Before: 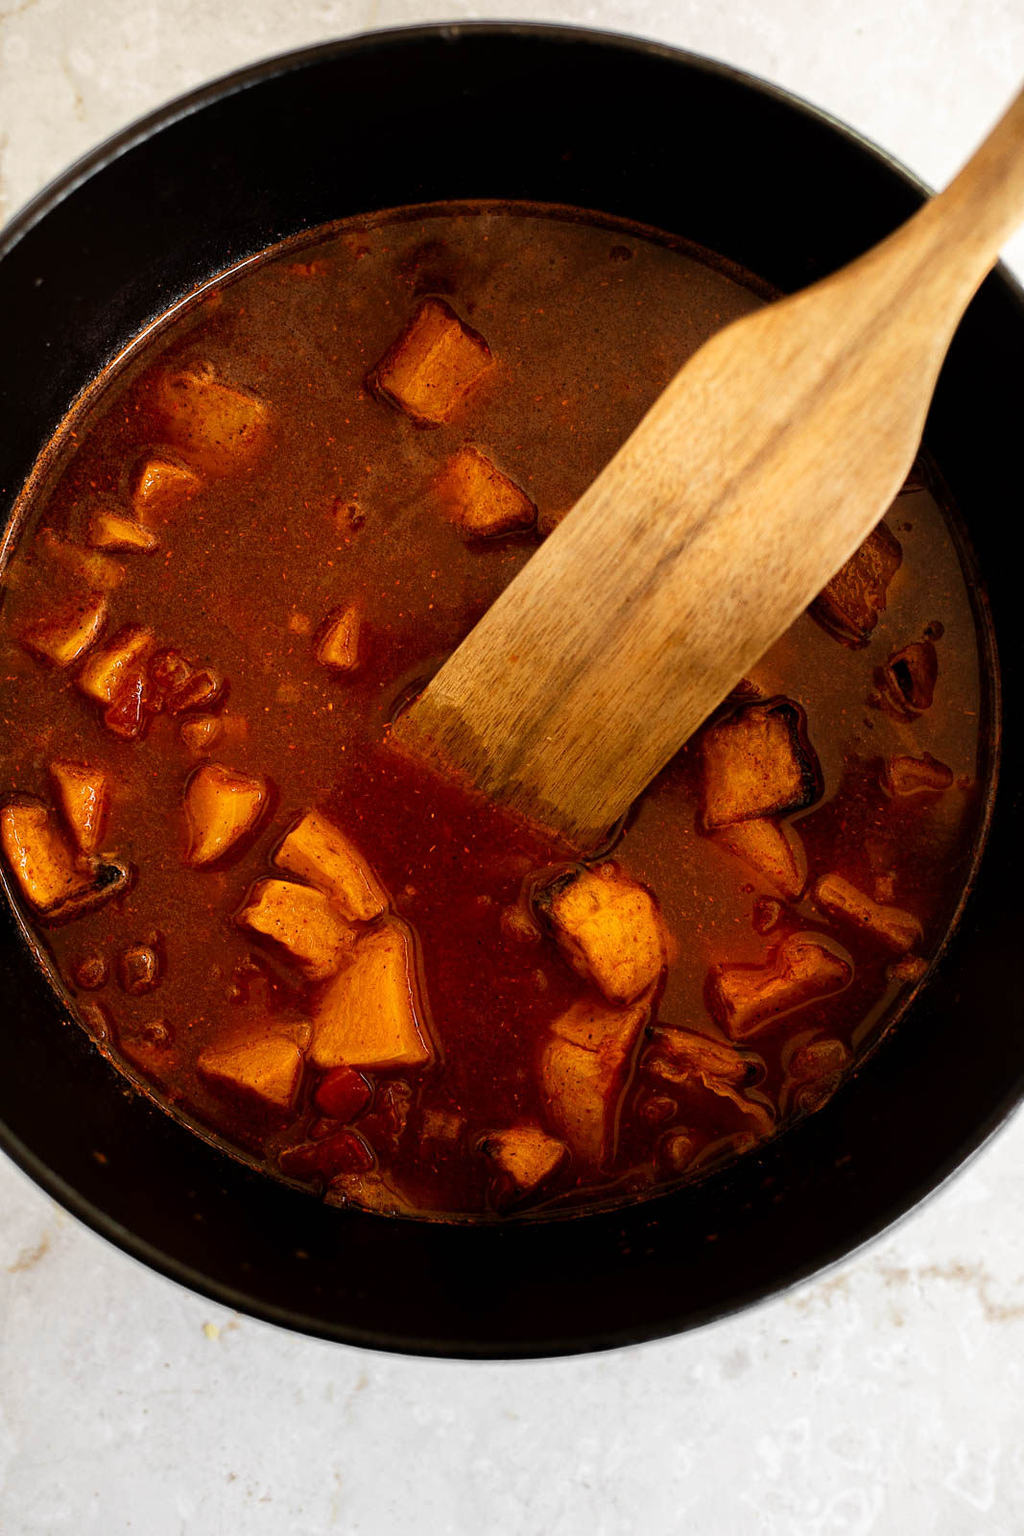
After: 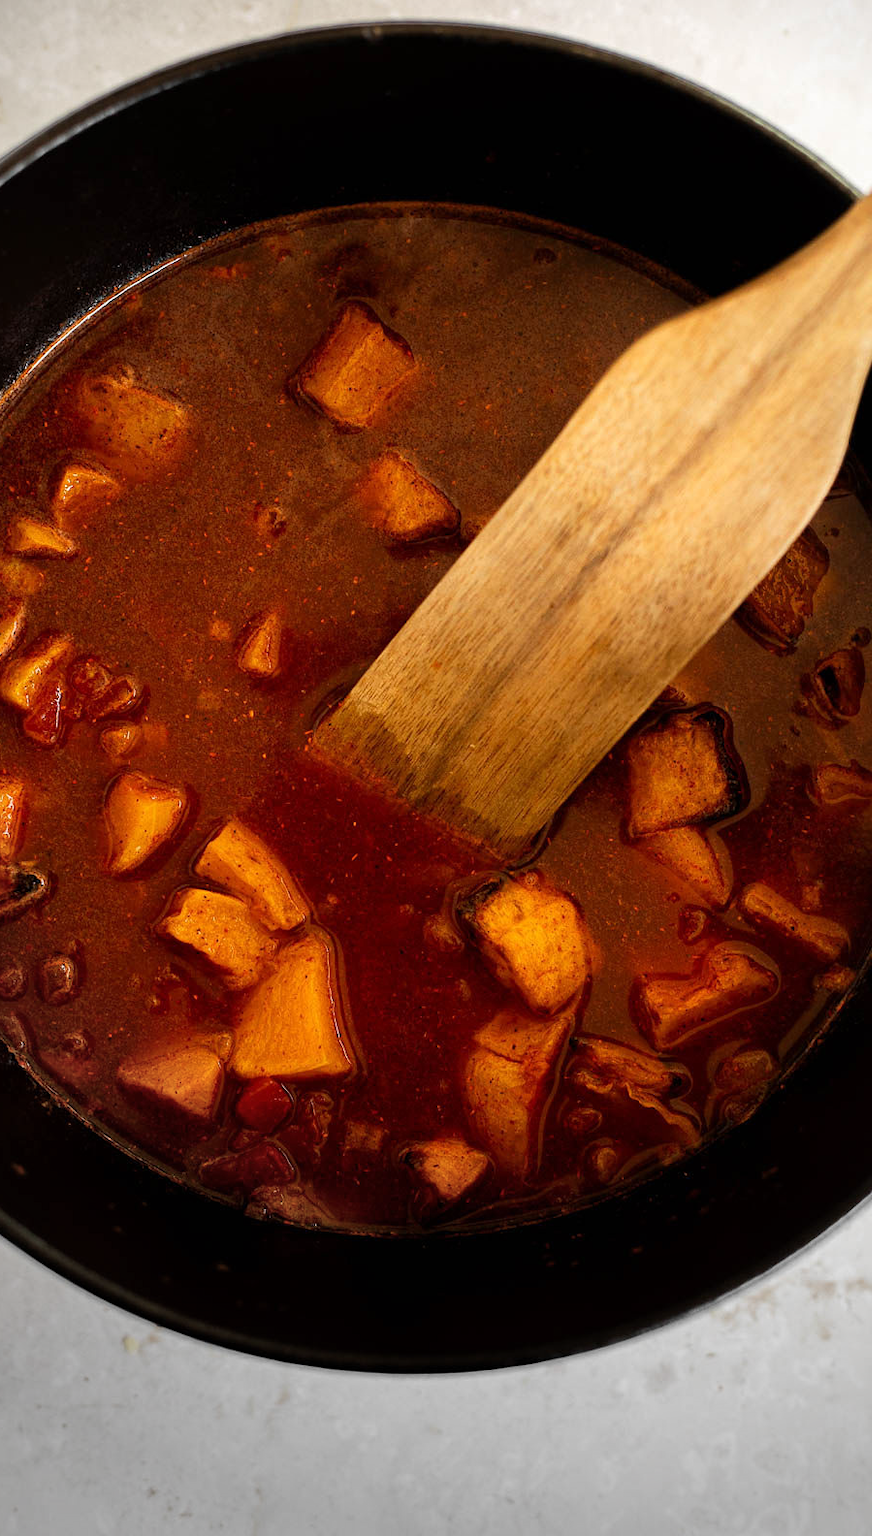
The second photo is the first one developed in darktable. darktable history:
vignetting: fall-off start 73.57%, center (0.22, -0.235)
exposure: compensate highlight preservation false
crop: left 8.026%, right 7.374%
